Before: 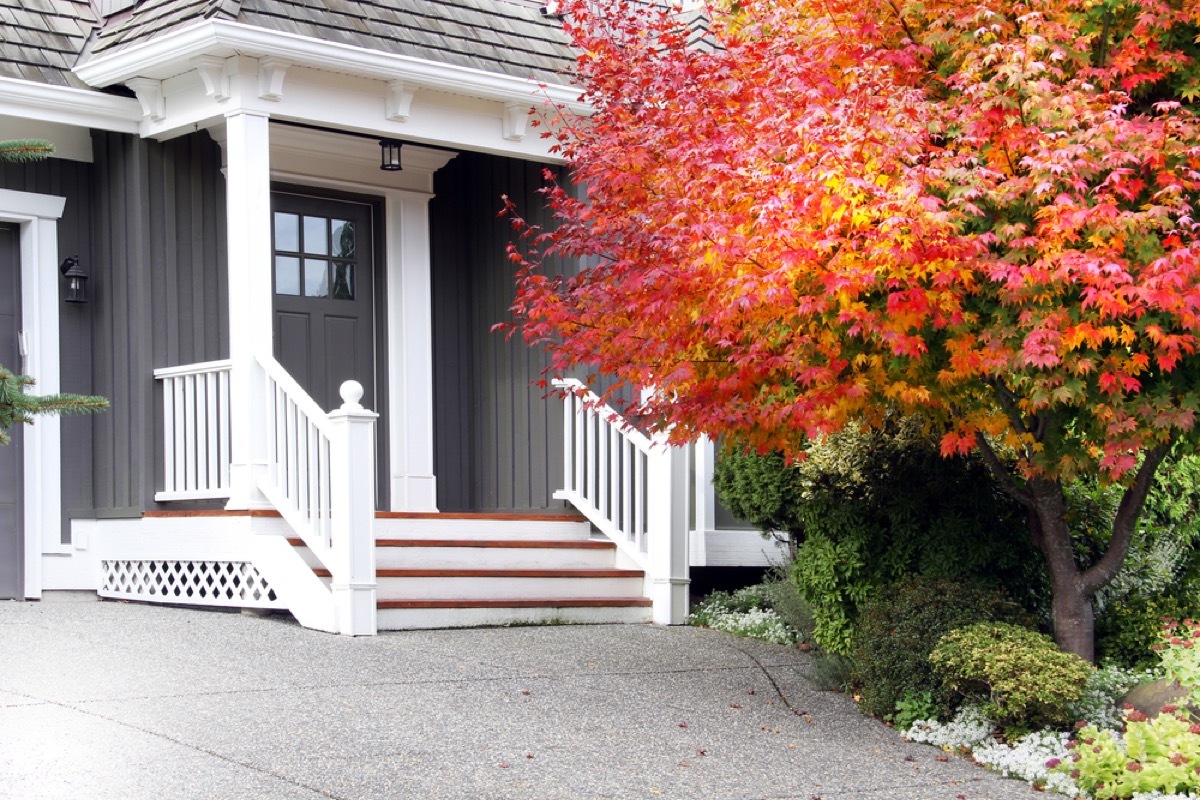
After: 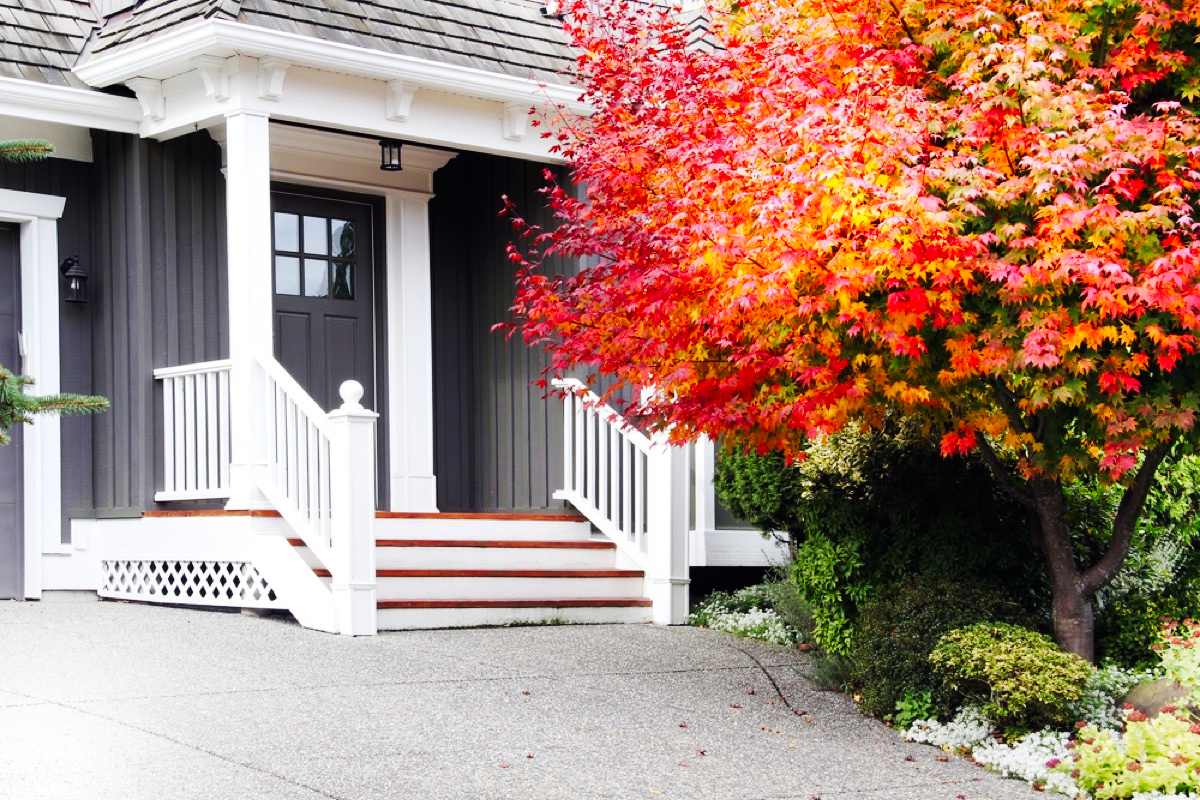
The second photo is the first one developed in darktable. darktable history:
tone curve: curves: ch0 [(0, 0) (0.003, 0.008) (0.011, 0.011) (0.025, 0.018) (0.044, 0.028) (0.069, 0.039) (0.1, 0.056) (0.136, 0.081) (0.177, 0.118) (0.224, 0.164) (0.277, 0.223) (0.335, 0.3) (0.399, 0.399) (0.468, 0.51) (0.543, 0.618) (0.623, 0.71) (0.709, 0.79) (0.801, 0.865) (0.898, 0.93) (1, 1)], preserve colors none
